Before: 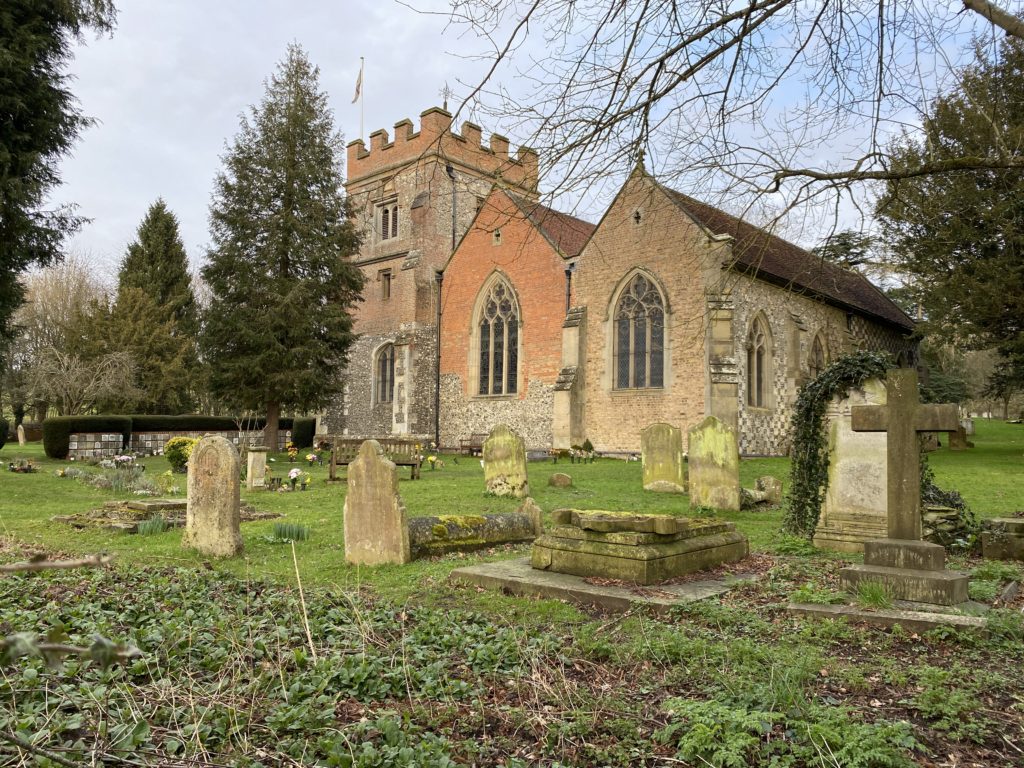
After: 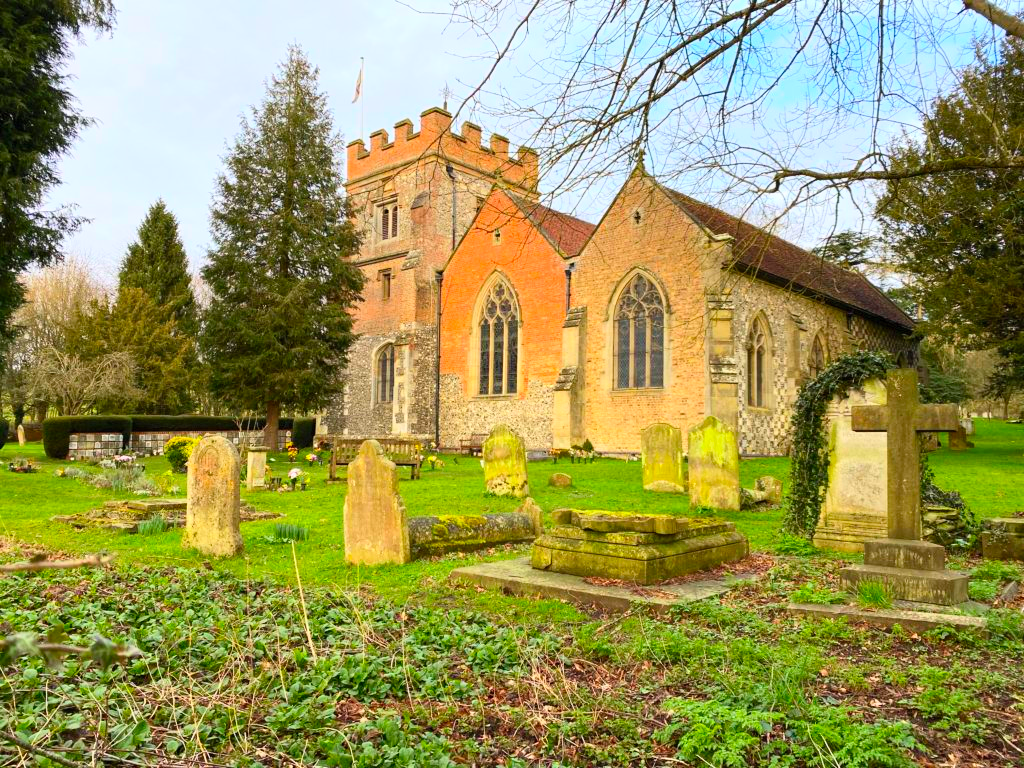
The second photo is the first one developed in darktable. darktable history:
rgb levels: preserve colors max RGB
contrast brightness saturation: contrast 0.2, brightness 0.2, saturation 0.8
